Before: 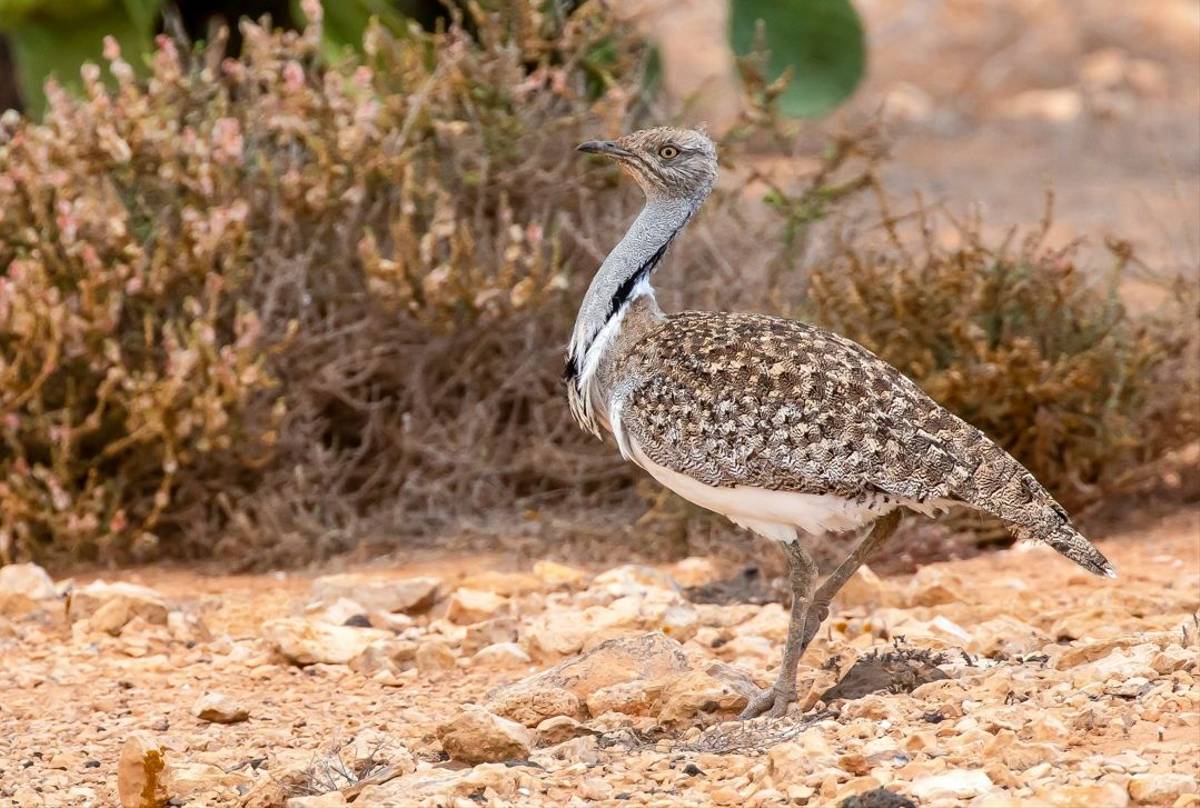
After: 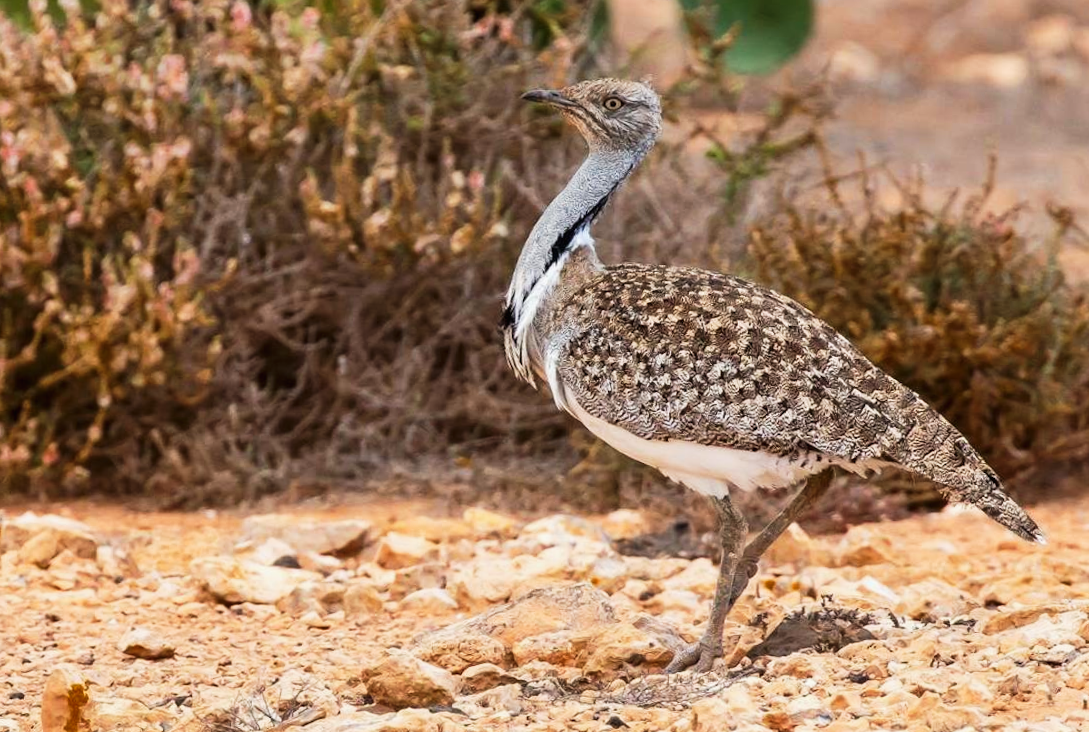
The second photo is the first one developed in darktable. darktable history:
tone curve: curves: ch0 [(0.016, 0.011) (0.204, 0.146) (0.515, 0.476) (0.78, 0.795) (1, 0.981)], preserve colors none
crop and rotate: angle -1.94°, left 3.15%, top 4.216%, right 1.553%, bottom 0.658%
